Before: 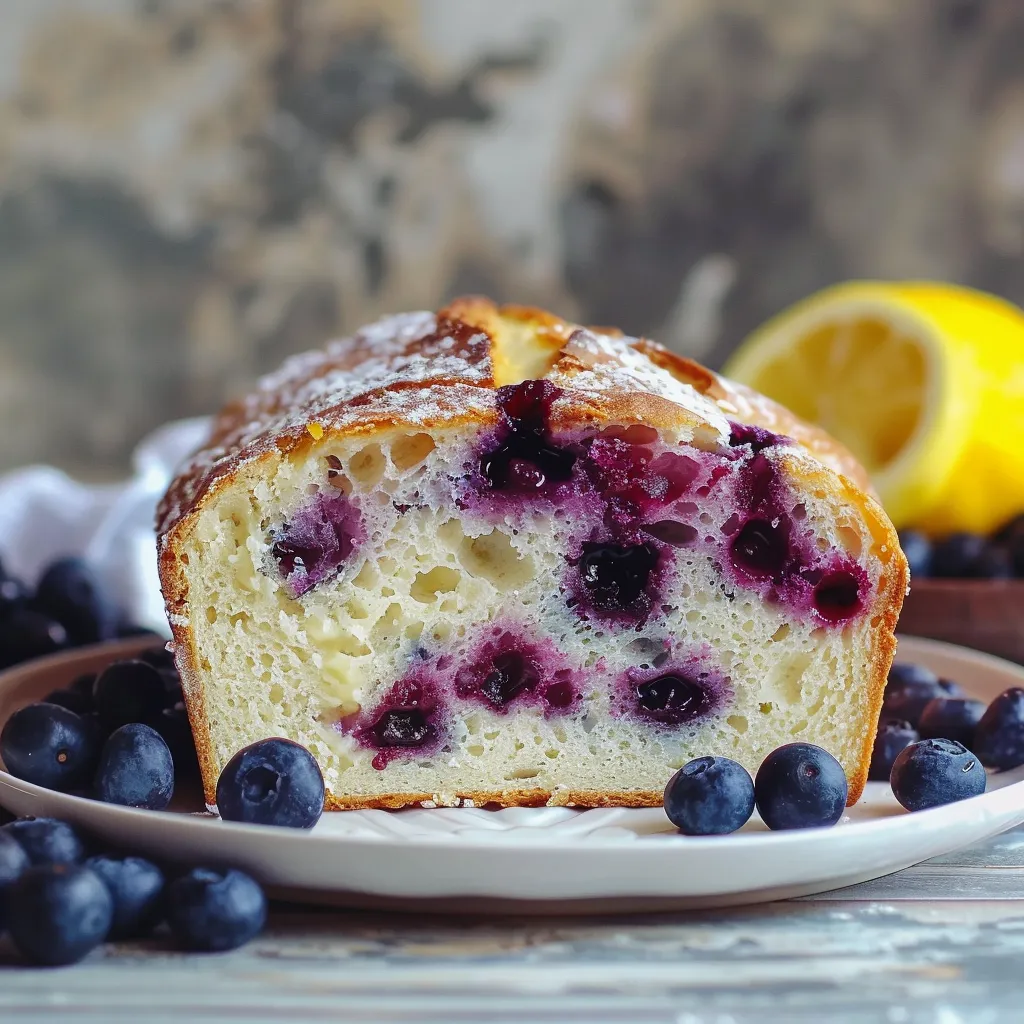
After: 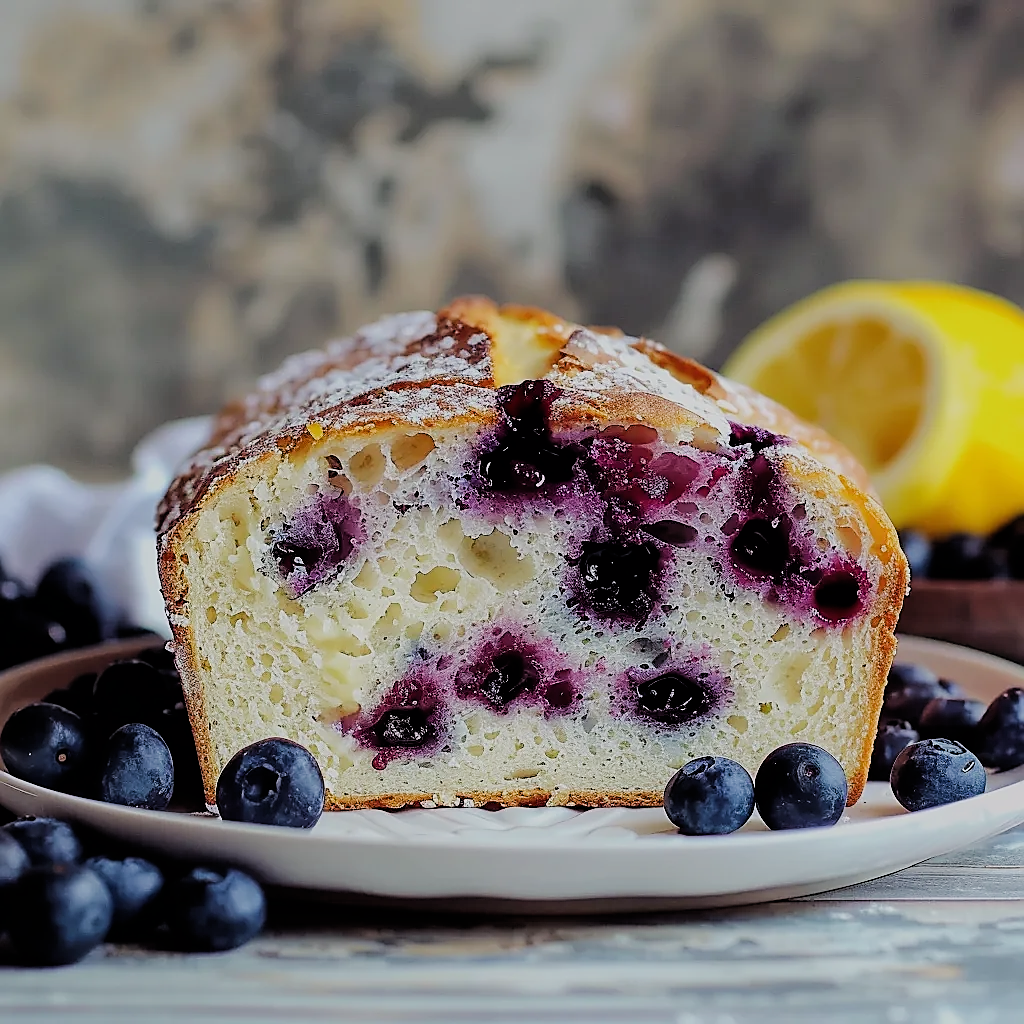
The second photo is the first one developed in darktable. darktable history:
sharpen: radius 1.4, amount 1.25, threshold 0.7
filmic rgb: black relative exposure -4.38 EV, white relative exposure 4.56 EV, hardness 2.37, contrast 1.05
